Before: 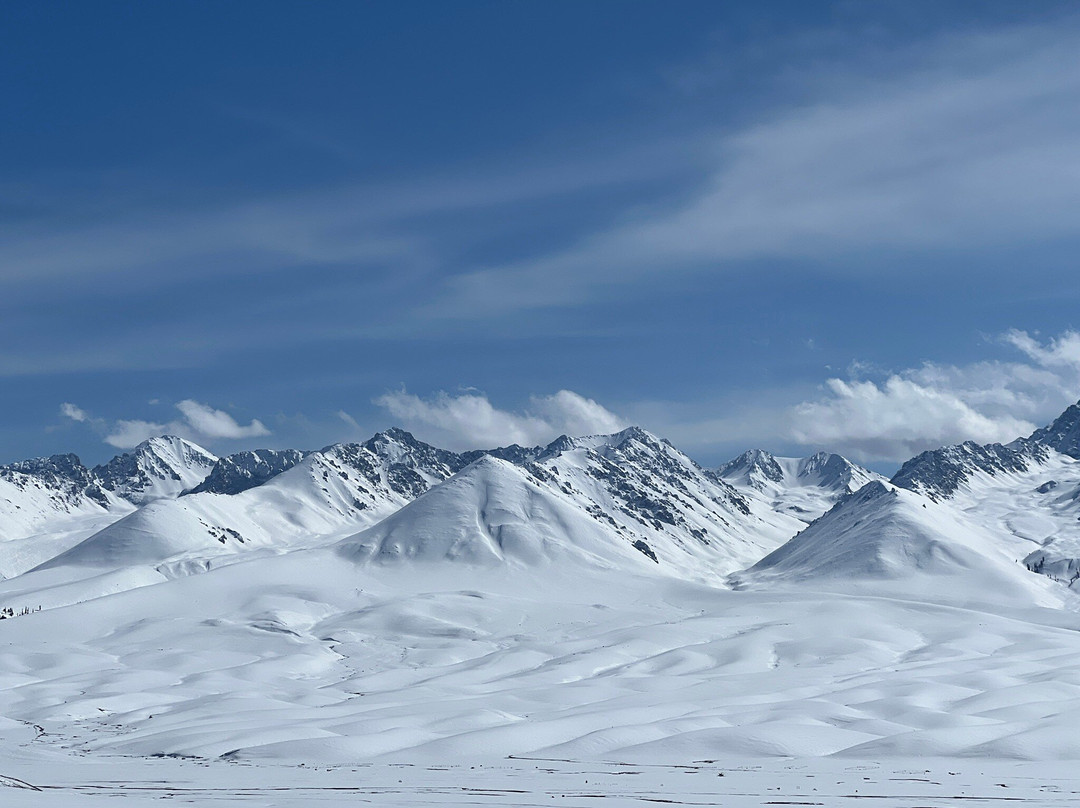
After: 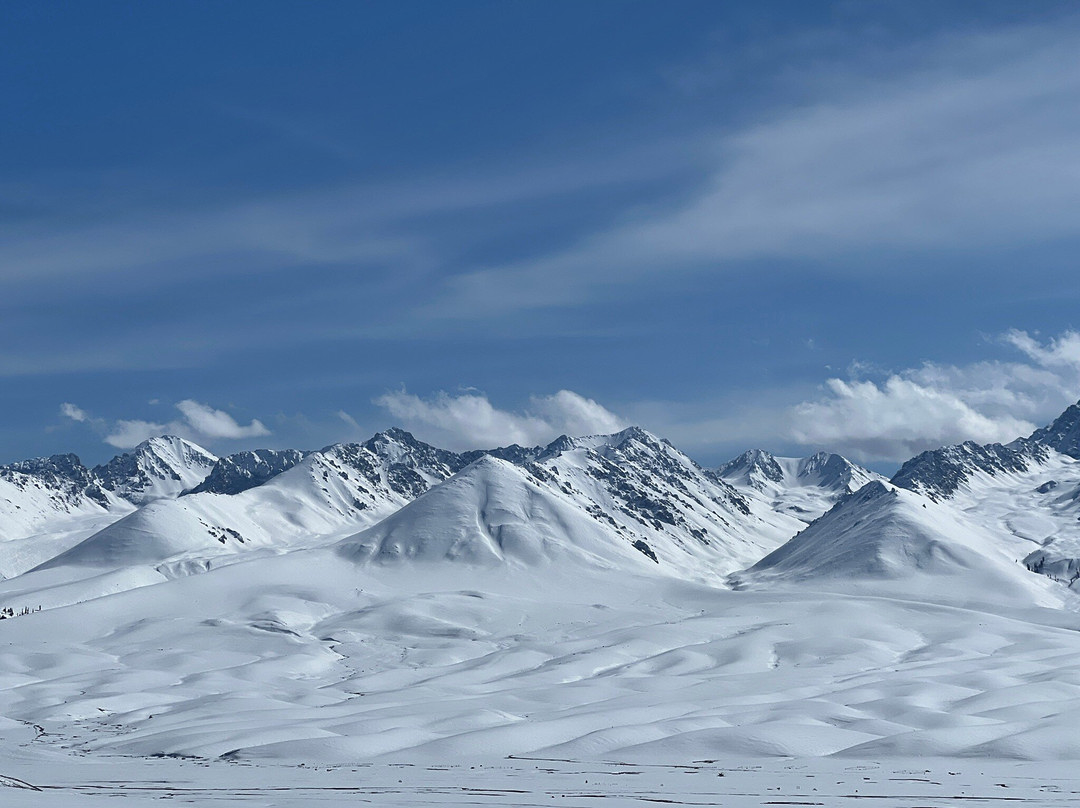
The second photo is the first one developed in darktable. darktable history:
shadows and highlights: radius 136.05, soften with gaussian
